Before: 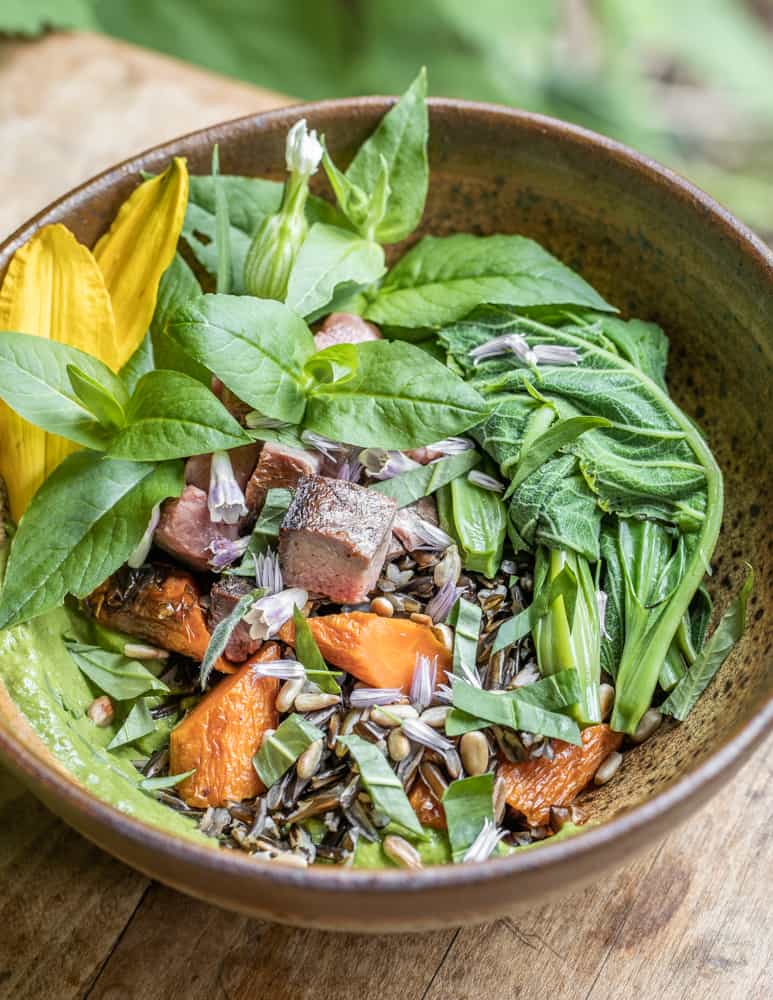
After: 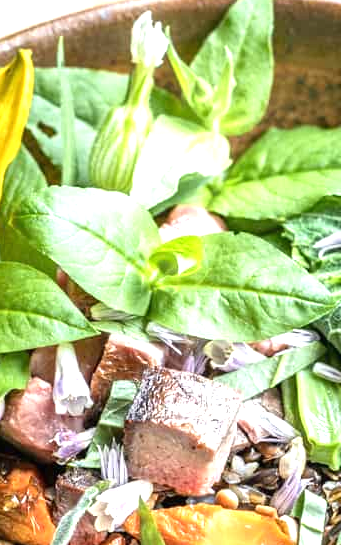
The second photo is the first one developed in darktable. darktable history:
exposure: black level correction 0, exposure 1 EV, compensate highlight preservation false
crop: left 20.105%, top 10.832%, right 35.679%, bottom 34.642%
